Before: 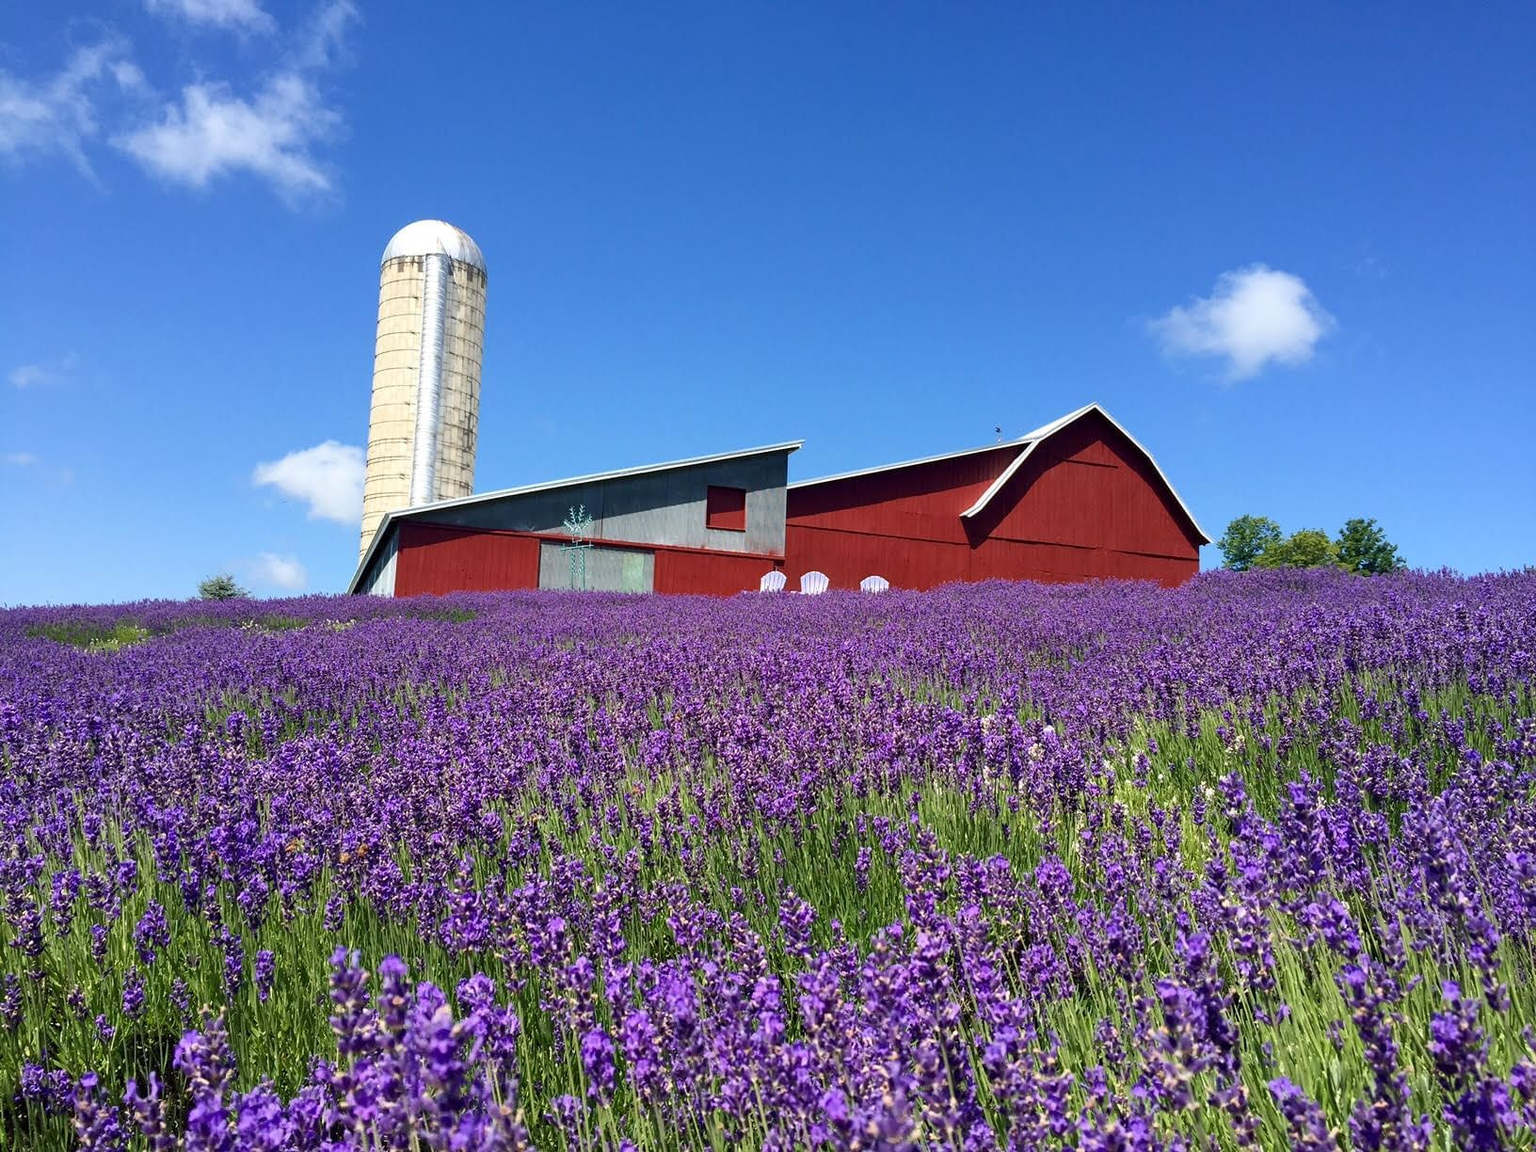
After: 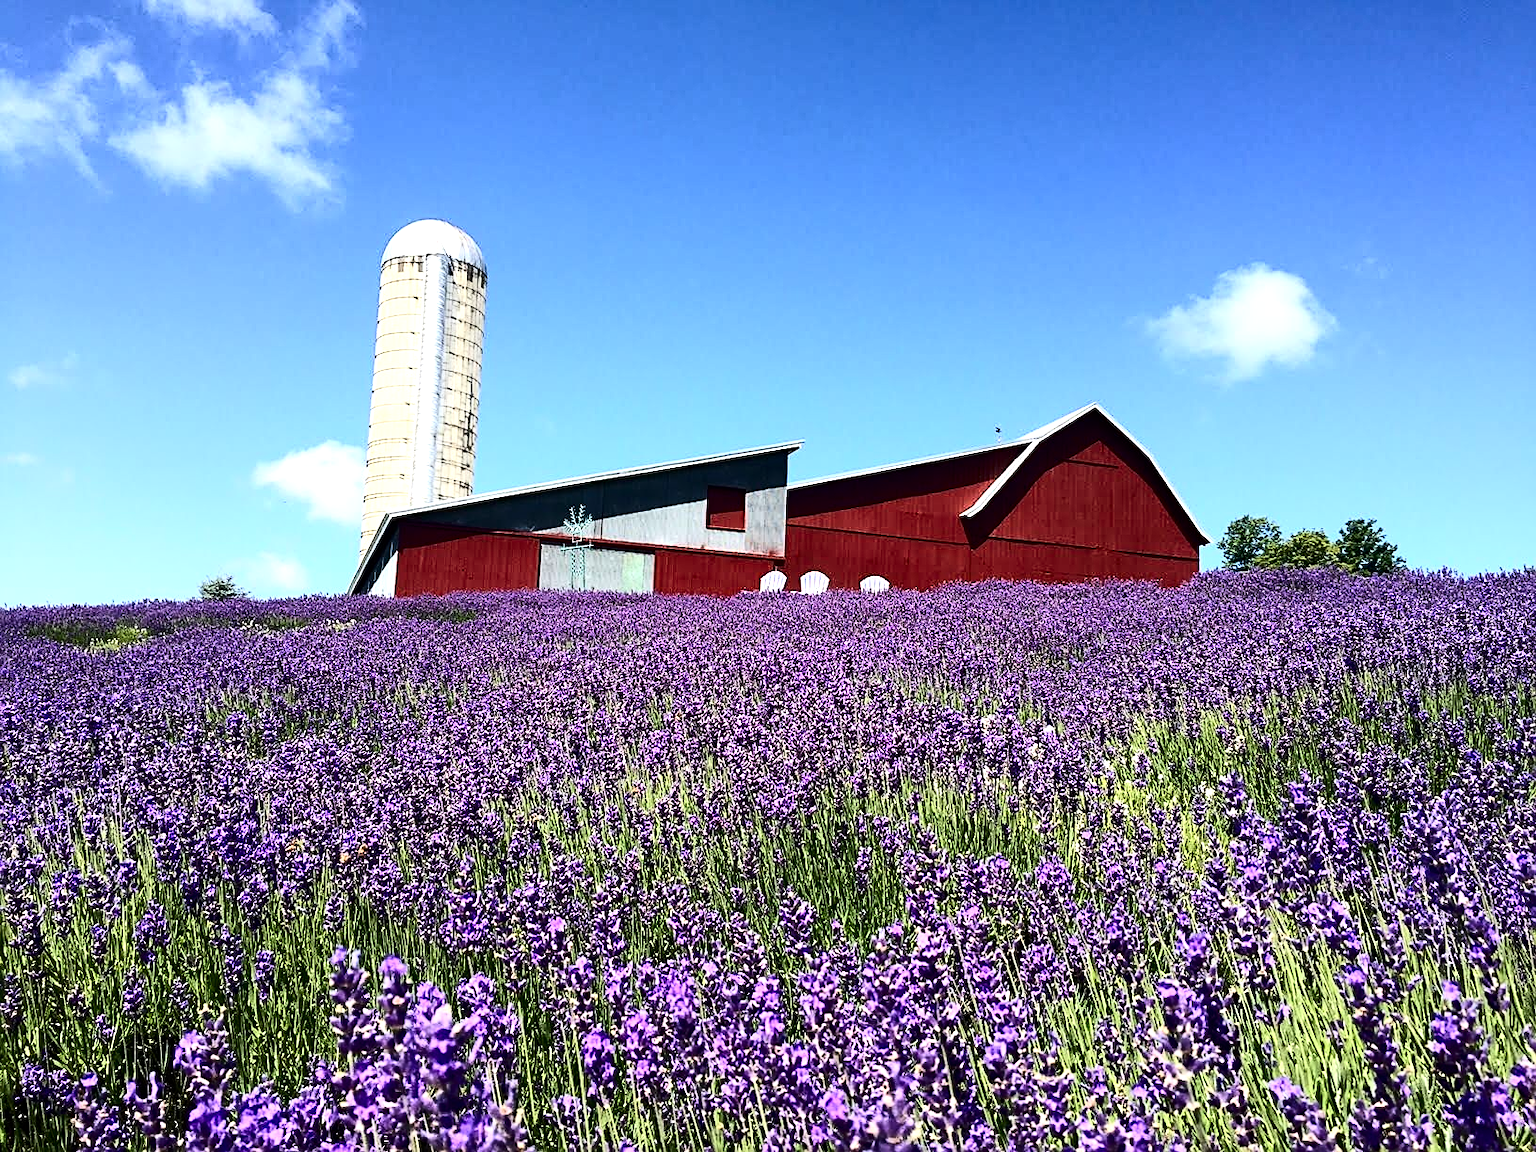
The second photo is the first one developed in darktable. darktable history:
contrast brightness saturation: contrast 0.292
tone equalizer: -8 EV -0.744 EV, -7 EV -0.735 EV, -6 EV -0.624 EV, -5 EV -0.398 EV, -3 EV 0.367 EV, -2 EV 0.6 EV, -1 EV 0.679 EV, +0 EV 0.72 EV, edges refinement/feathering 500, mask exposure compensation -1.57 EV, preserve details no
sharpen: on, module defaults
